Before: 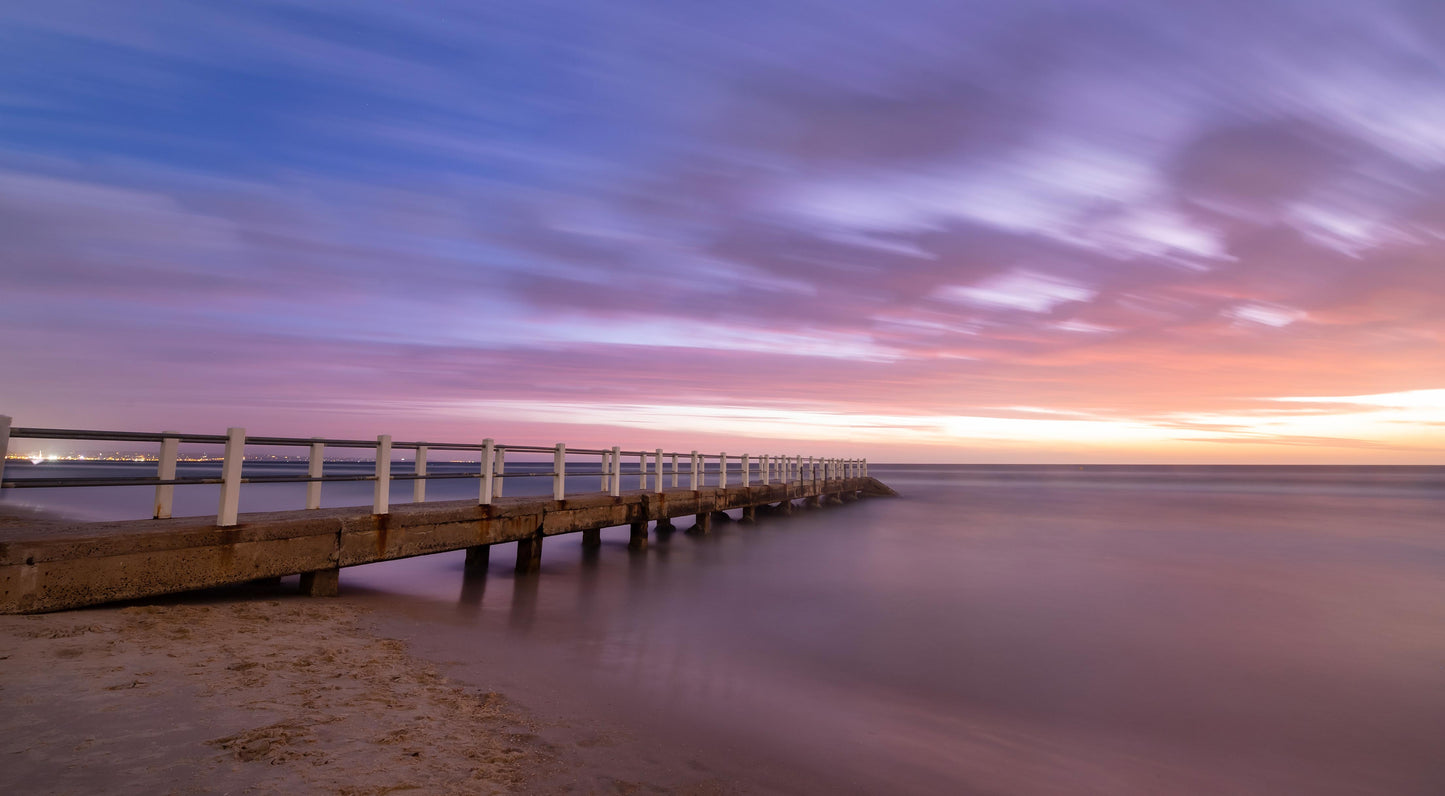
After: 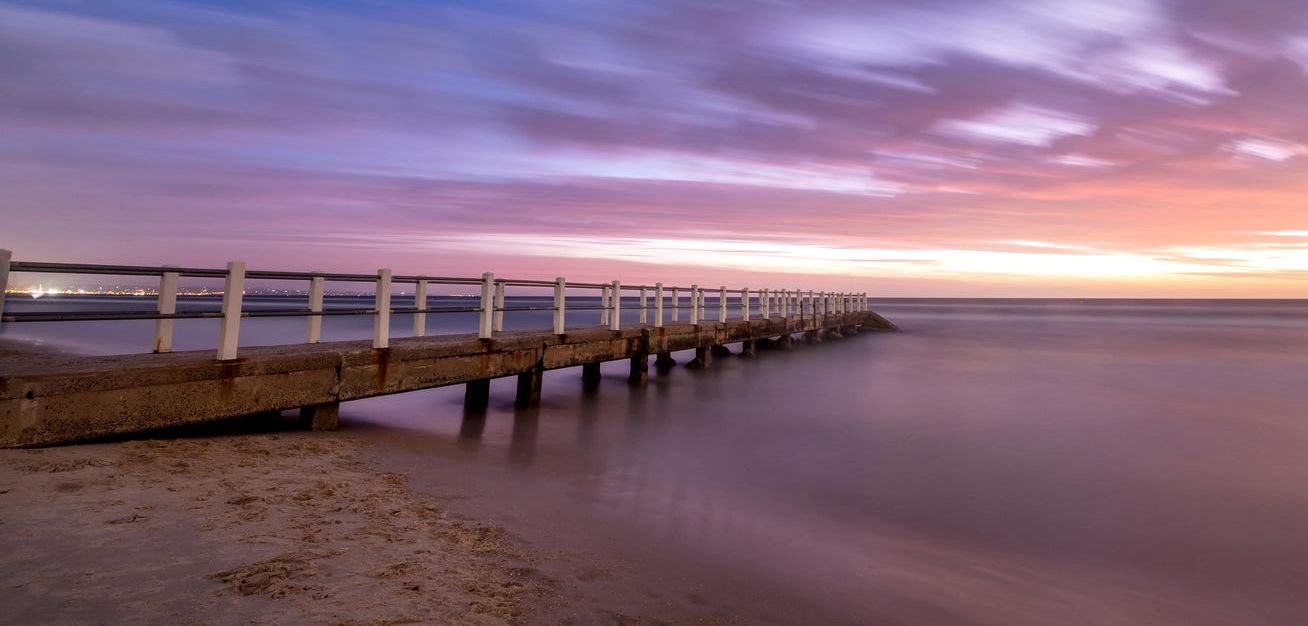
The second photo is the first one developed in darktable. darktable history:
local contrast: on, module defaults
crop: top 20.916%, right 9.437%, bottom 0.316%
